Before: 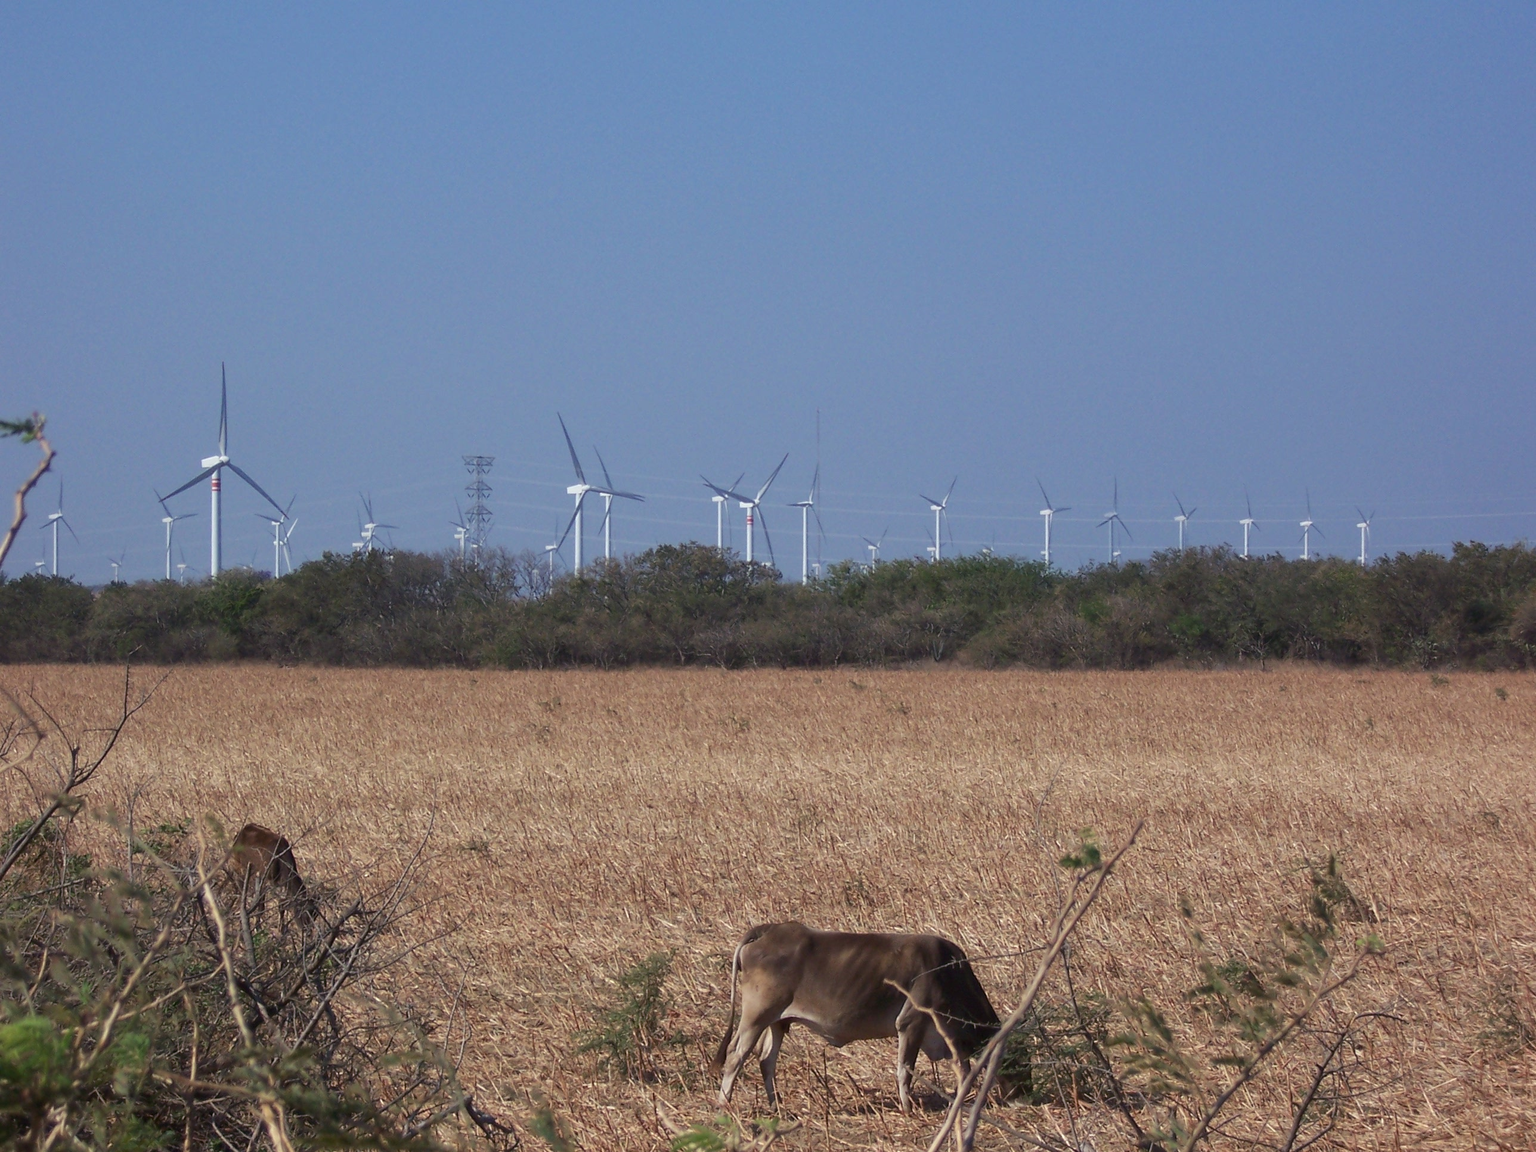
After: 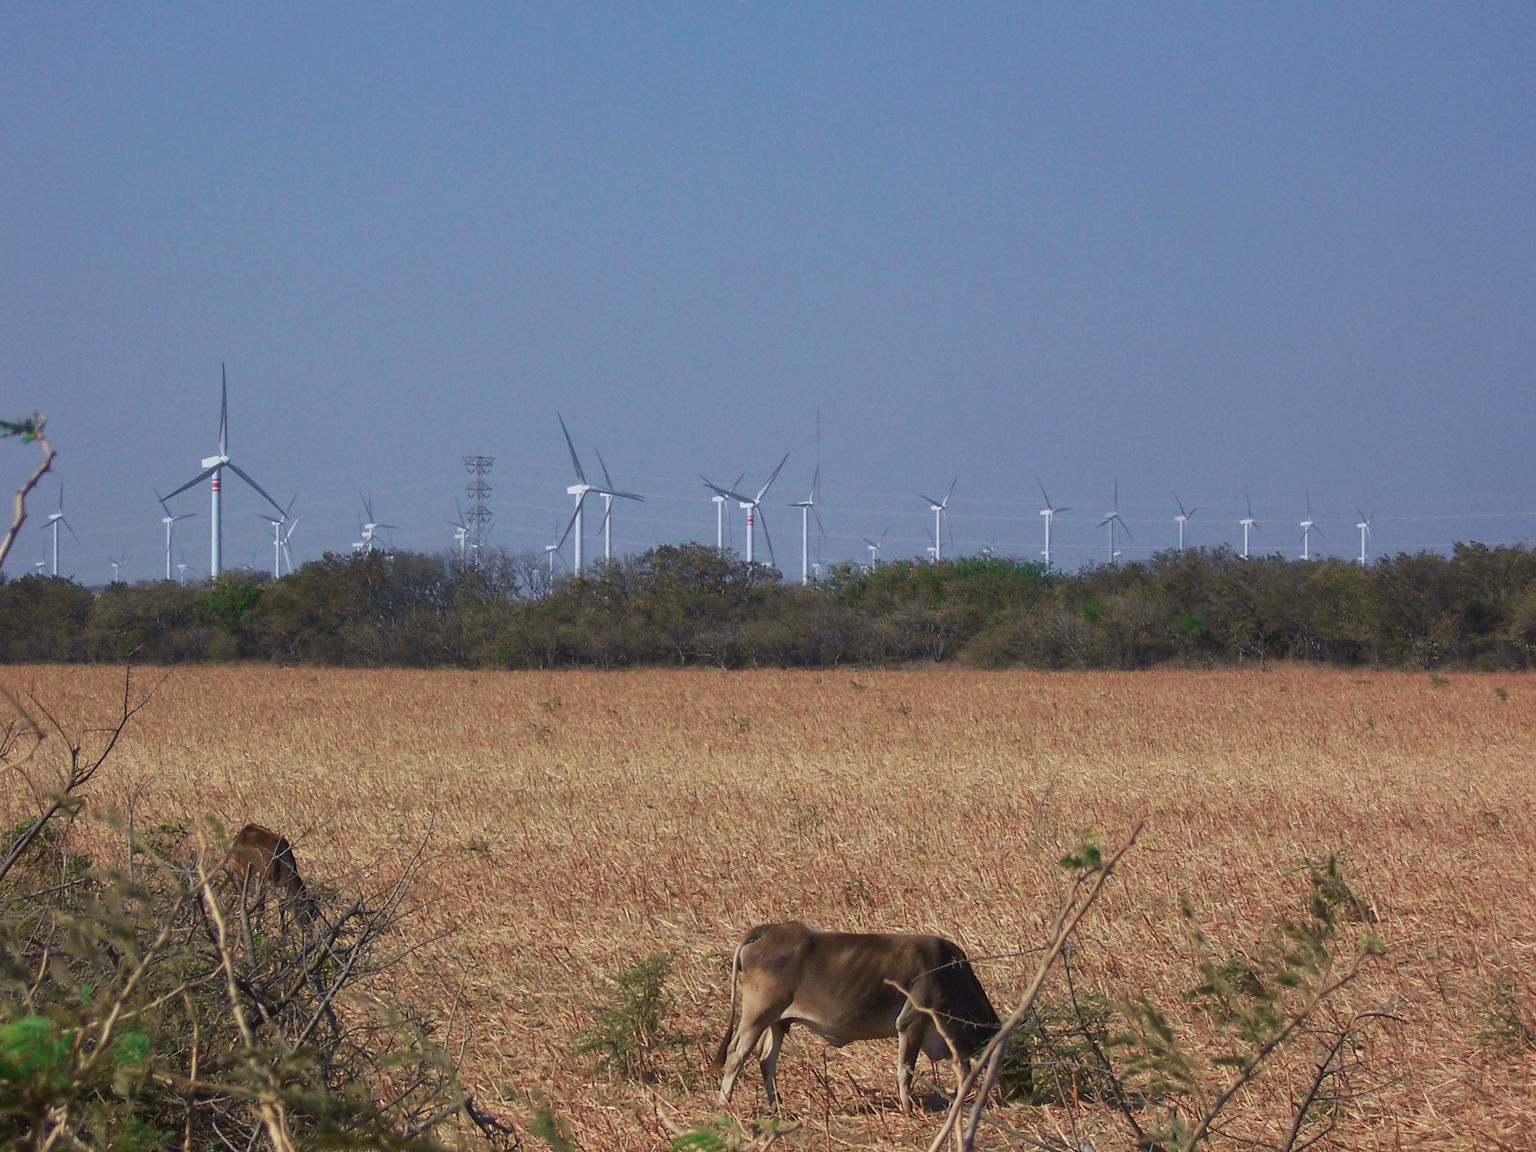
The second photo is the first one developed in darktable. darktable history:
tone curve: curves: ch0 [(0, 0.036) (0.053, 0.068) (0.211, 0.217) (0.519, 0.513) (0.847, 0.82) (0.991, 0.914)]; ch1 [(0, 0) (0.276, 0.206) (0.412, 0.353) (0.482, 0.475) (0.495, 0.5) (0.509, 0.502) (0.563, 0.57) (0.667, 0.672) (0.788, 0.809) (1, 1)]; ch2 [(0, 0) (0.438, 0.456) (0.473, 0.47) (0.503, 0.503) (0.523, 0.528) (0.562, 0.571) (0.612, 0.61) (0.679, 0.72) (1, 1)], color space Lab, independent channels, preserve colors none
velvia: on, module defaults
